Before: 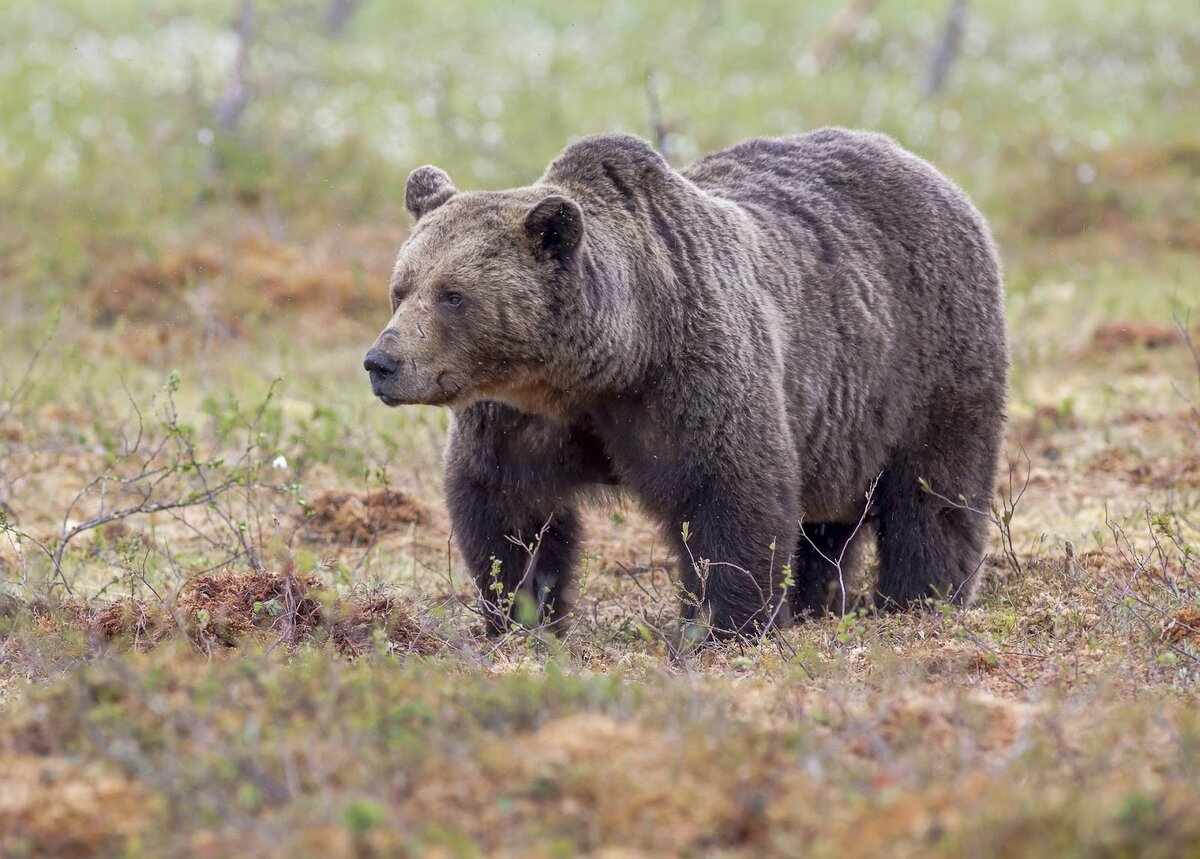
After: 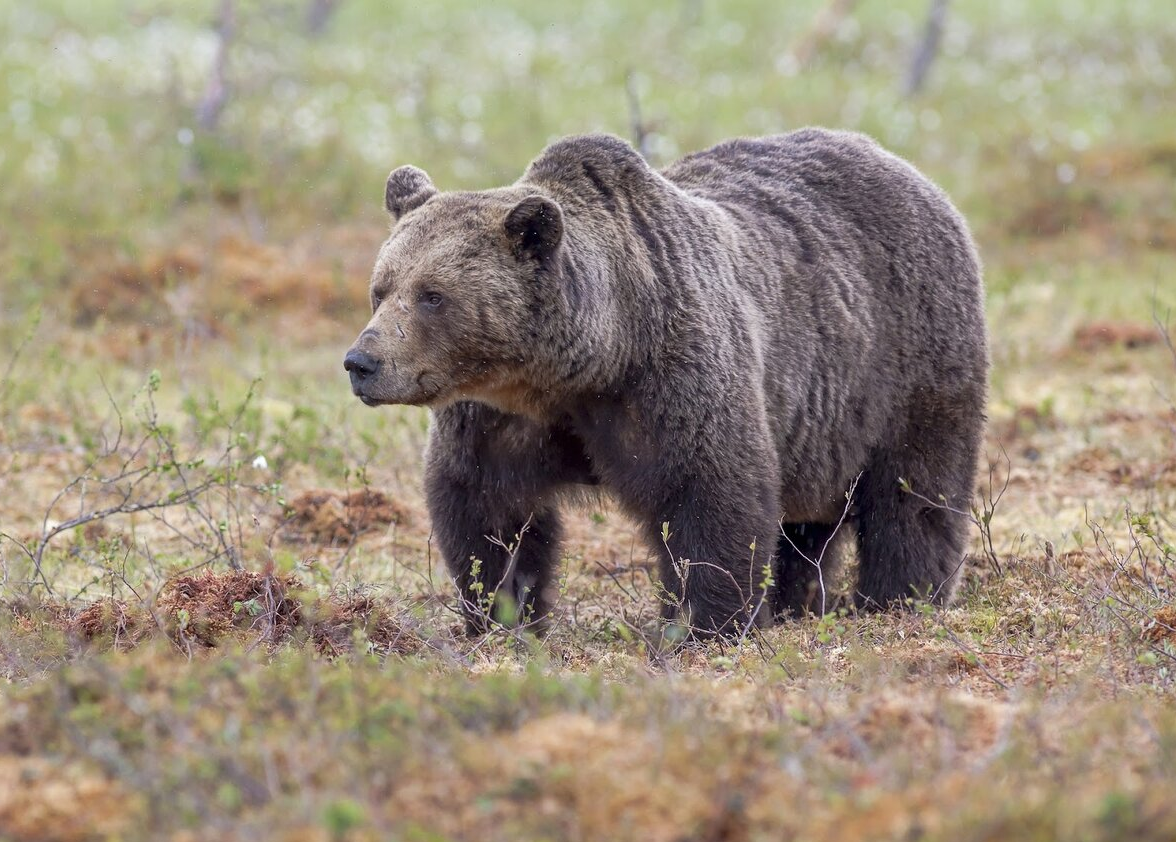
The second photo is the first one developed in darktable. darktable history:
crop: left 1.708%, right 0.271%, bottom 1.967%
